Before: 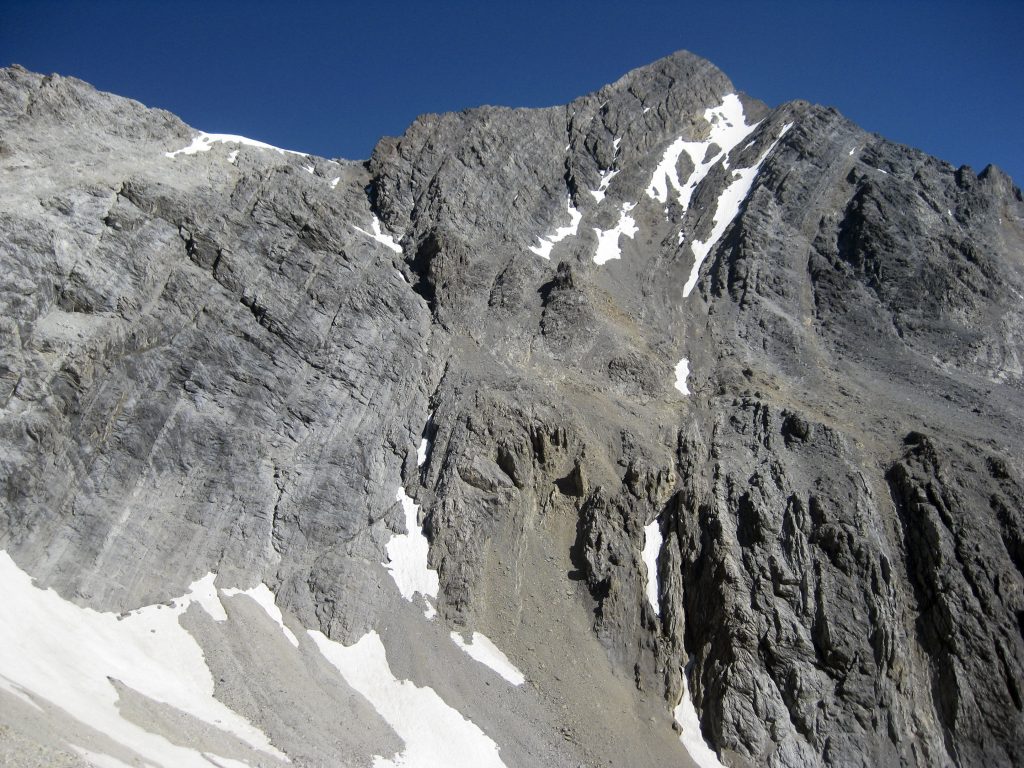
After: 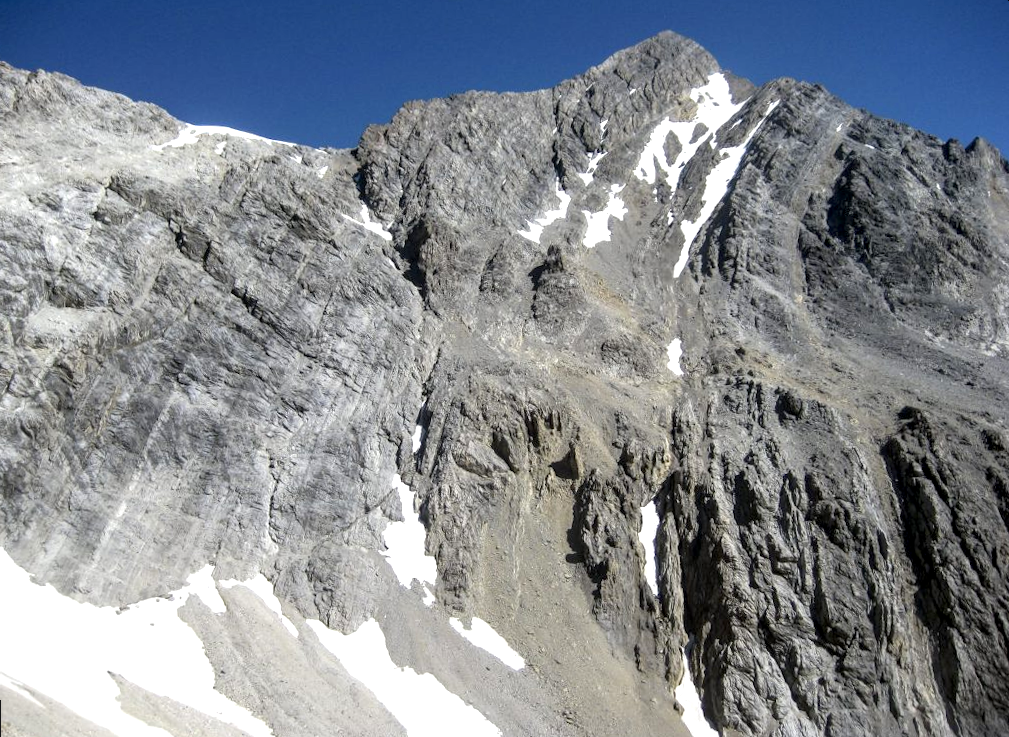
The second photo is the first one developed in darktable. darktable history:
exposure: black level correction 0.001, exposure 0.5 EV, compensate exposure bias true, compensate highlight preservation false
rotate and perspective: rotation -1.42°, crop left 0.016, crop right 0.984, crop top 0.035, crop bottom 0.965
local contrast: on, module defaults
